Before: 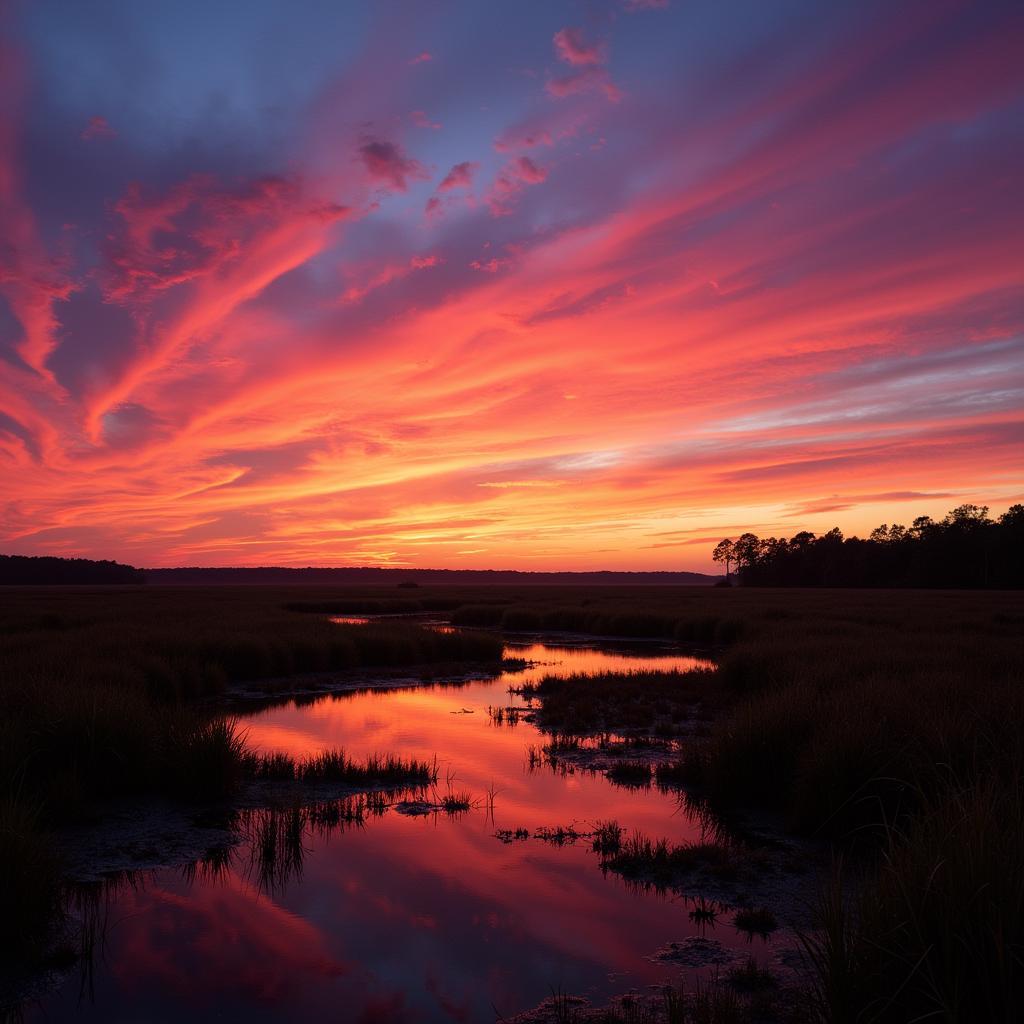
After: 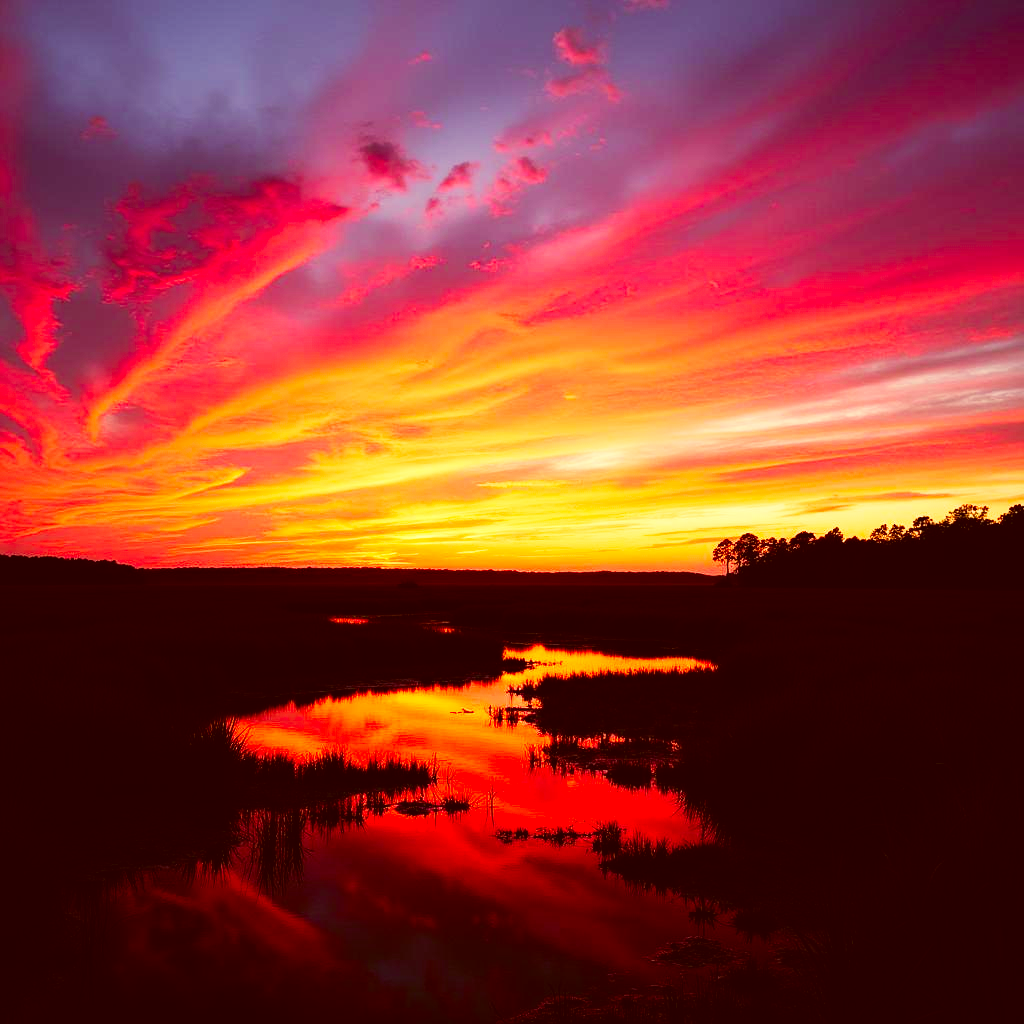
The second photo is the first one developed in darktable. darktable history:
tone curve: curves: ch0 [(0, 0) (0.137, 0.063) (0.255, 0.176) (0.502, 0.502) (0.749, 0.839) (1, 1)], preserve colors none
contrast brightness saturation: contrast 0.101, brightness 0.033, saturation 0.091
color correction: highlights a* 1.05, highlights b* 23.54, shadows a* 15.89, shadows b* 25.05
exposure: black level correction -0.001, exposure 0.53 EV, compensate highlight preservation false
